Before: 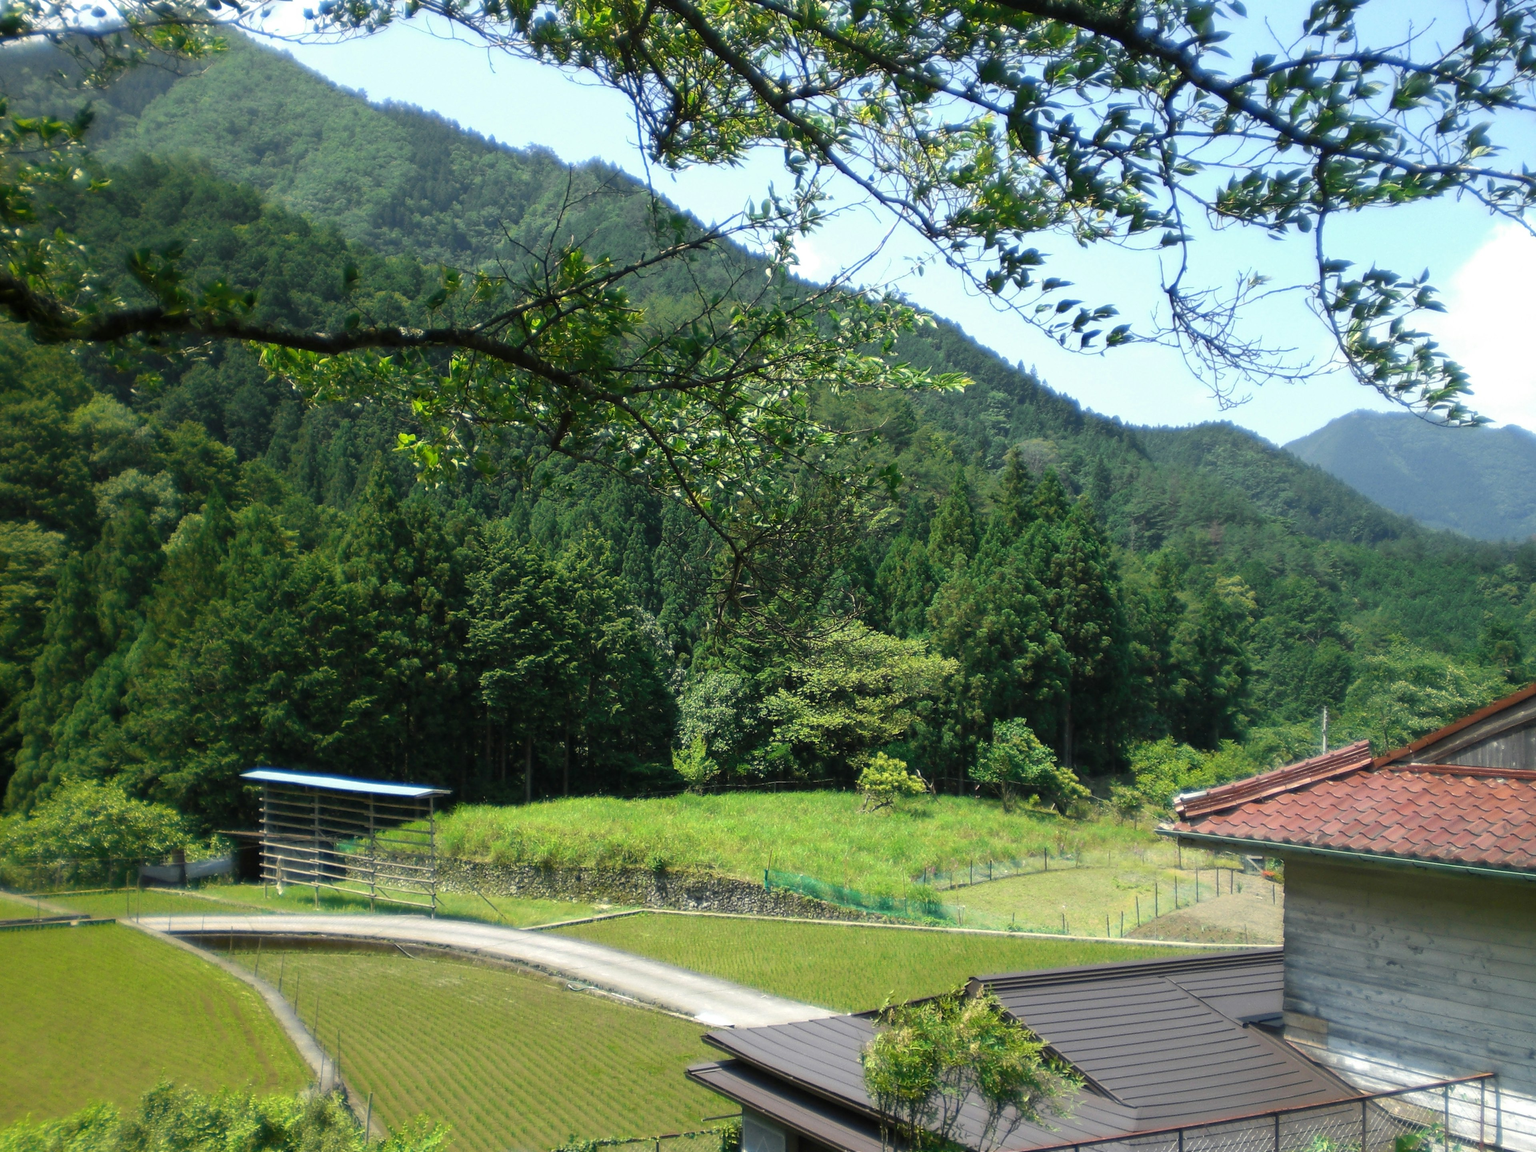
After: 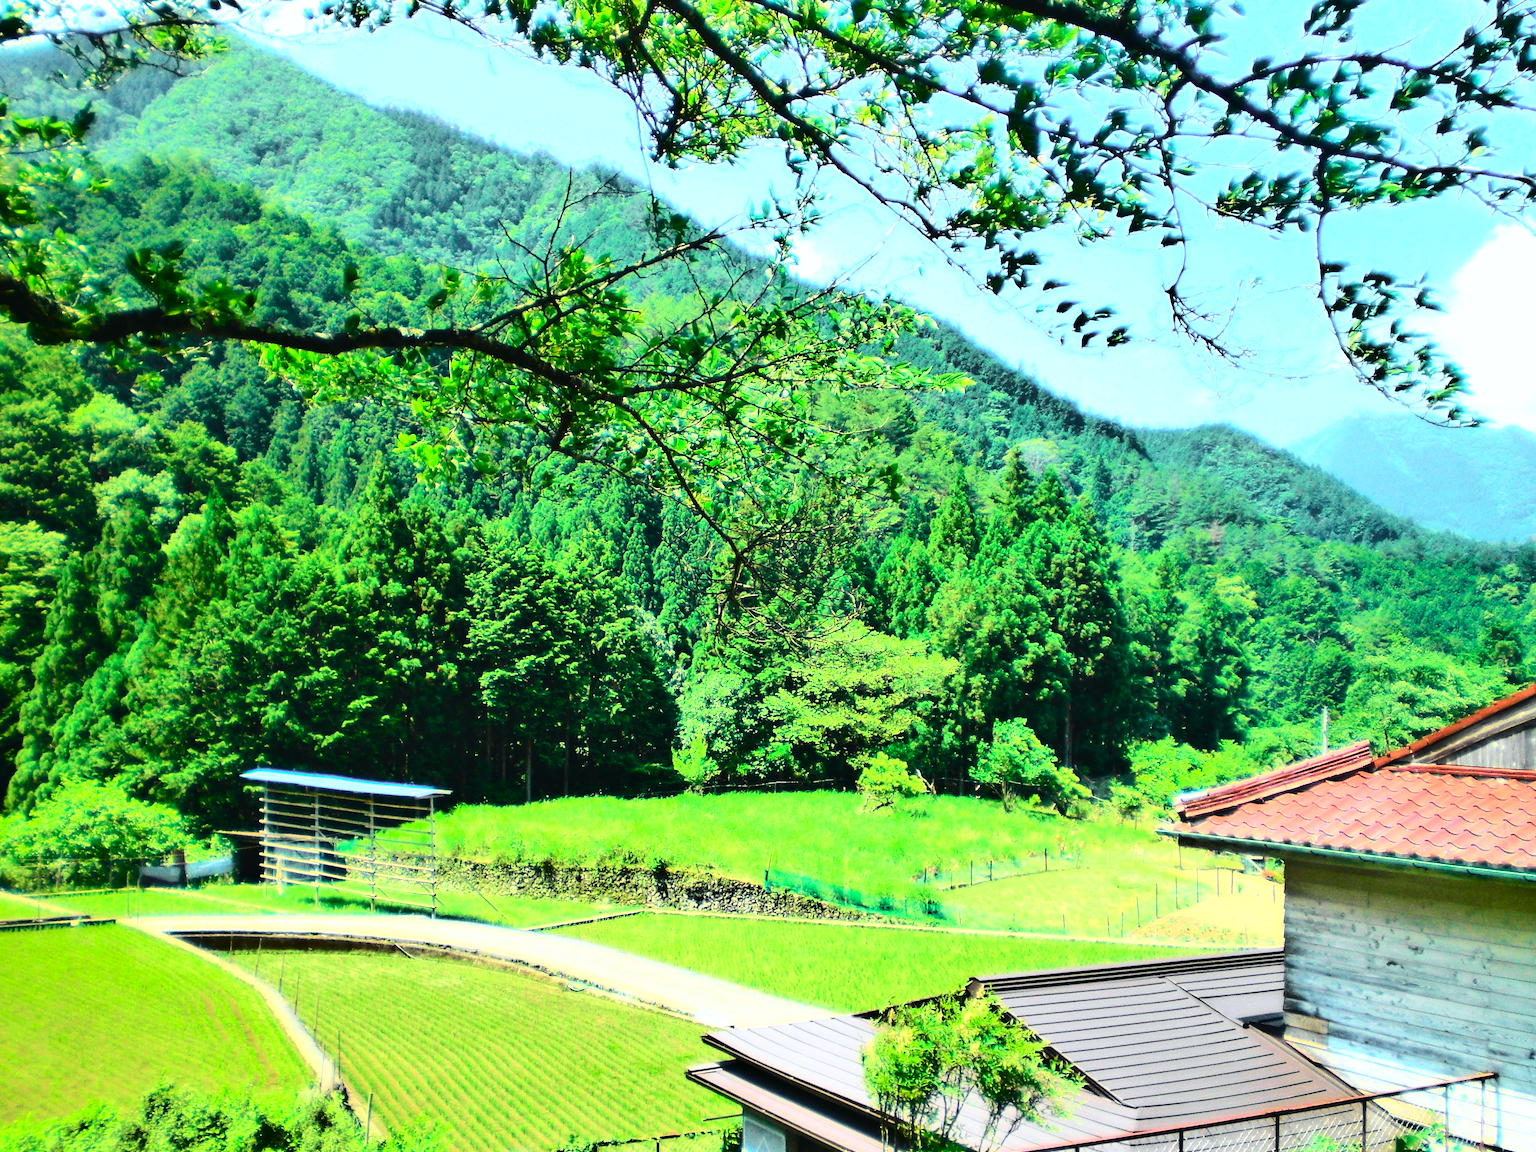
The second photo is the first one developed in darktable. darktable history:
tone curve: curves: ch0 [(0, 0.023) (0.103, 0.087) (0.277, 0.28) (0.438, 0.547) (0.546, 0.678) (0.735, 0.843) (0.994, 1)]; ch1 [(0, 0) (0.371, 0.261) (0.465, 0.42) (0.488, 0.477) (0.512, 0.513) (0.542, 0.581) (0.574, 0.647) (0.636, 0.747) (1, 1)]; ch2 [(0, 0) (0.369, 0.388) (0.449, 0.431) (0.478, 0.471) (0.516, 0.517) (0.575, 0.642) (0.649, 0.726) (1, 1)], color space Lab, independent channels, preserve colors none
base curve: curves: ch0 [(0, 0) (0.007, 0.004) (0.027, 0.03) (0.046, 0.07) (0.207, 0.54) (0.442, 0.872) (0.673, 0.972) (1, 1)]
shadows and highlights: white point adjustment 0.112, highlights -70.33, highlights color adjustment 0.897%, soften with gaussian
exposure: black level correction 0.001, exposure 0.5 EV, compensate exposure bias true
